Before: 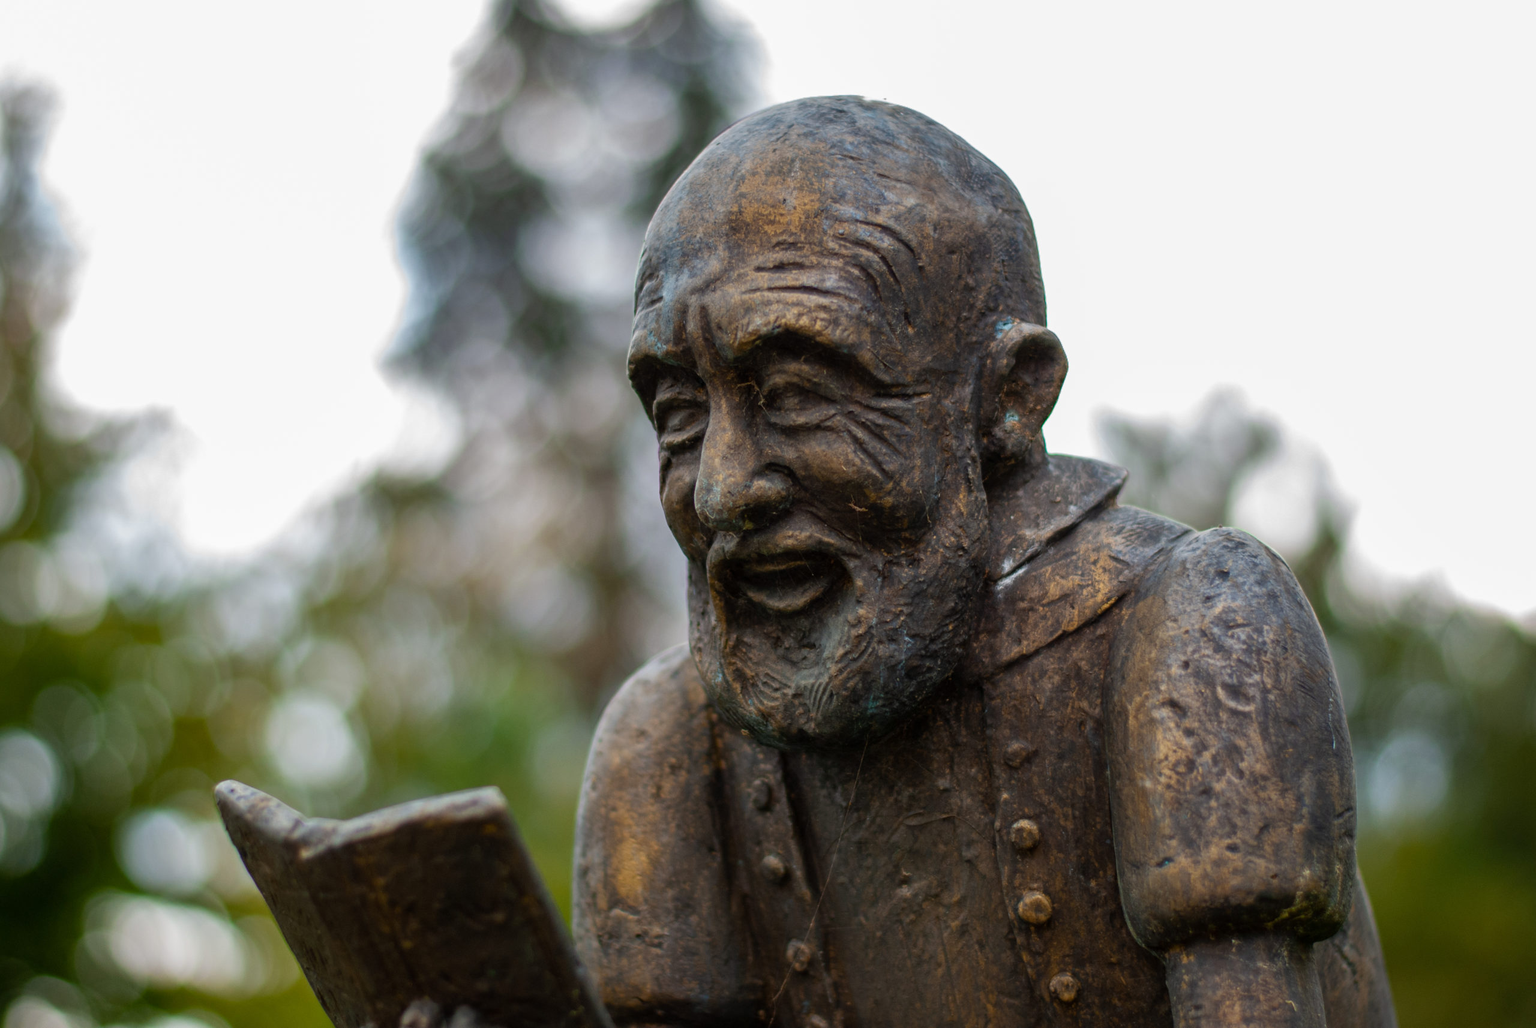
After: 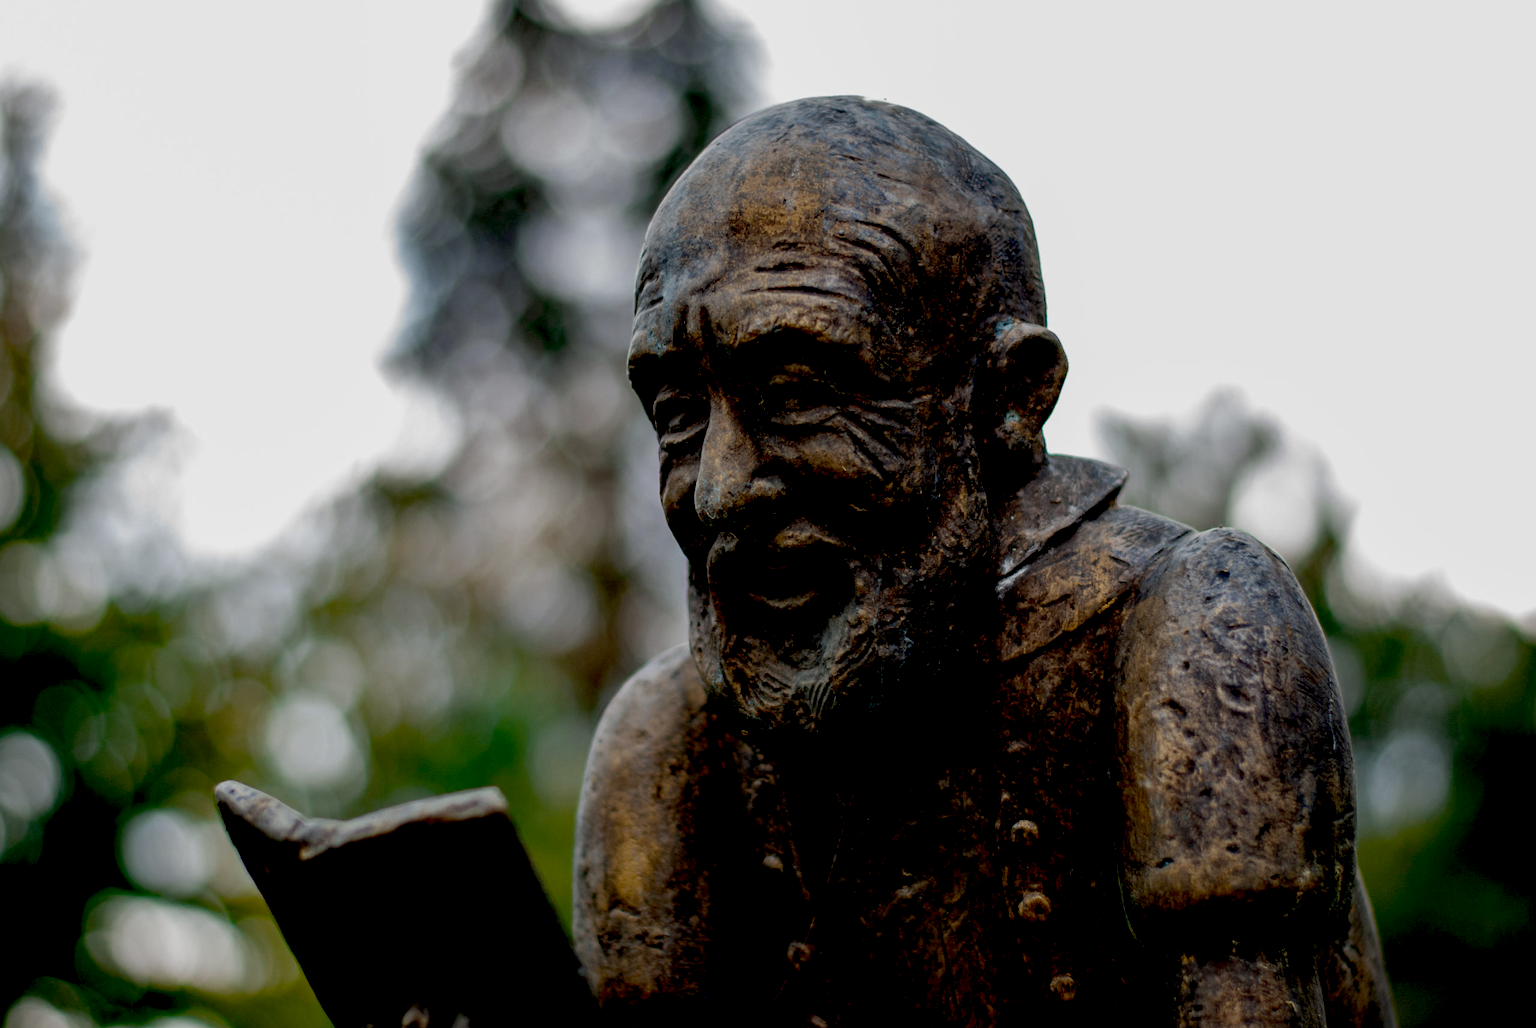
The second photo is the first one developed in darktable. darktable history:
color zones: curves: ch0 [(0, 0.5) (0.125, 0.4) (0.25, 0.5) (0.375, 0.4) (0.5, 0.4) (0.625, 0.35) (0.75, 0.35) (0.875, 0.5)]; ch1 [(0, 0.35) (0.125, 0.45) (0.25, 0.35) (0.375, 0.35) (0.5, 0.35) (0.625, 0.35) (0.75, 0.45) (0.875, 0.35)]; ch2 [(0, 0.6) (0.125, 0.5) (0.25, 0.5) (0.375, 0.6) (0.5, 0.6) (0.625, 0.5) (0.75, 0.5) (0.875, 0.5)]
exposure: black level correction 0.046, exposure -0.228 EV, compensate highlight preservation false
